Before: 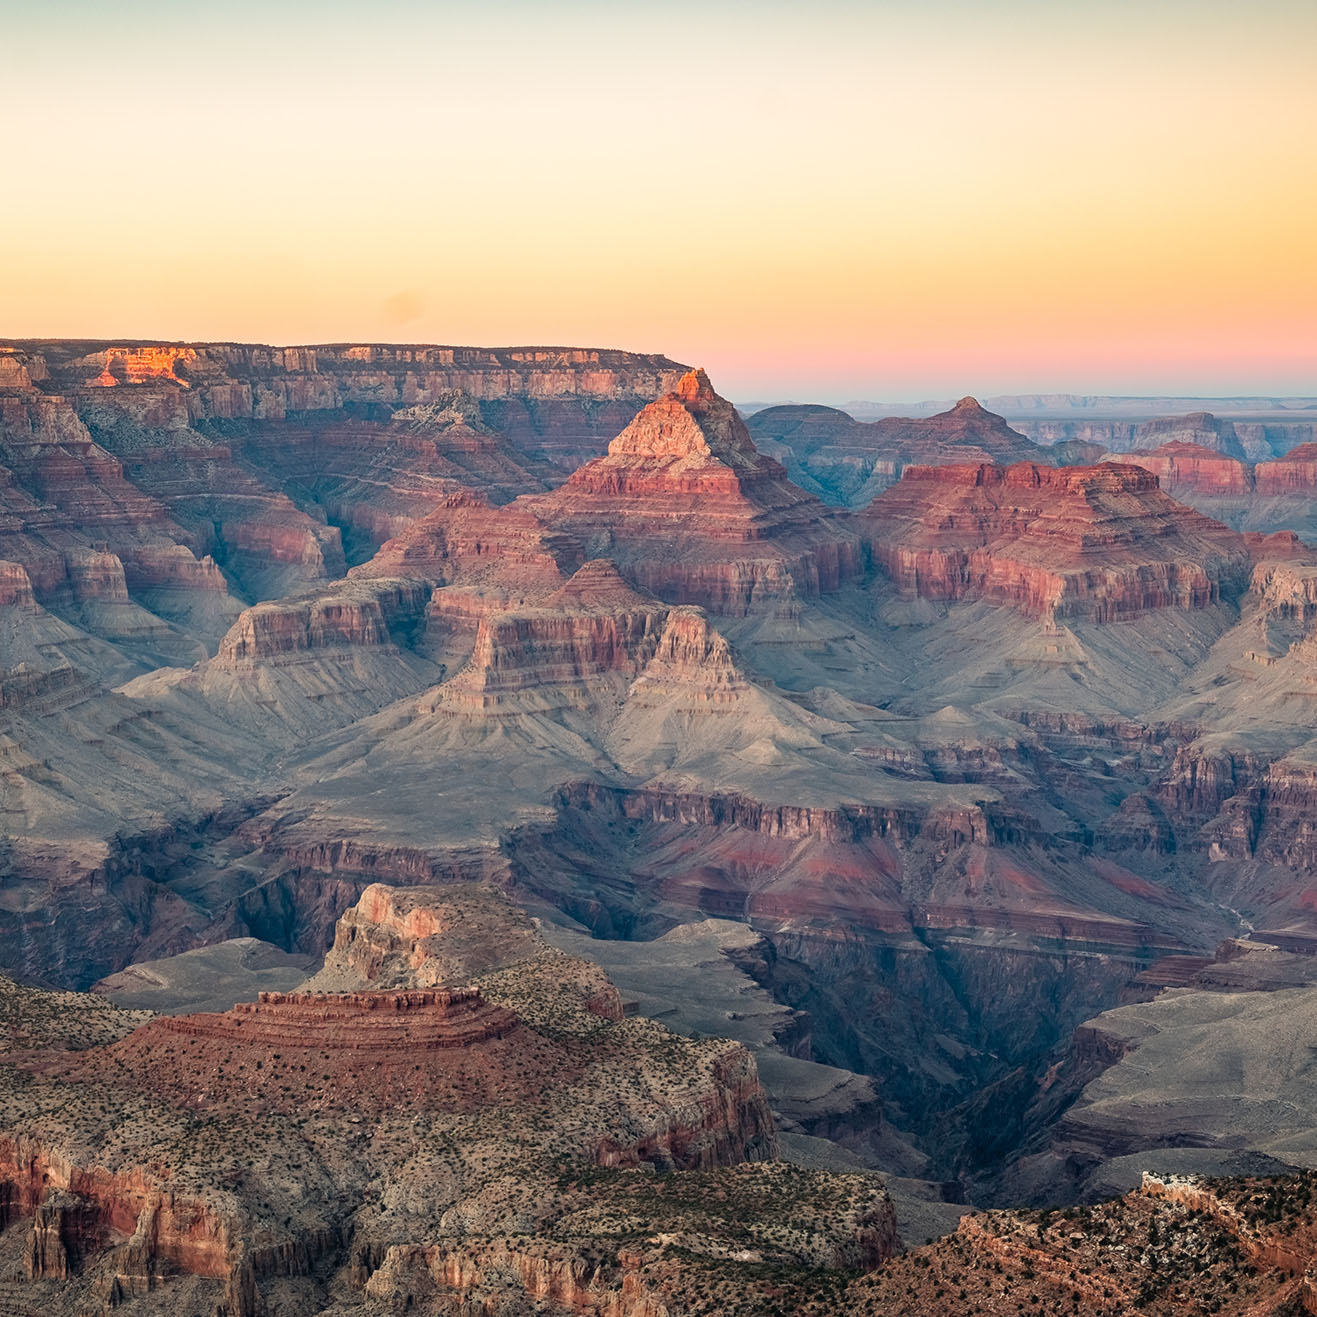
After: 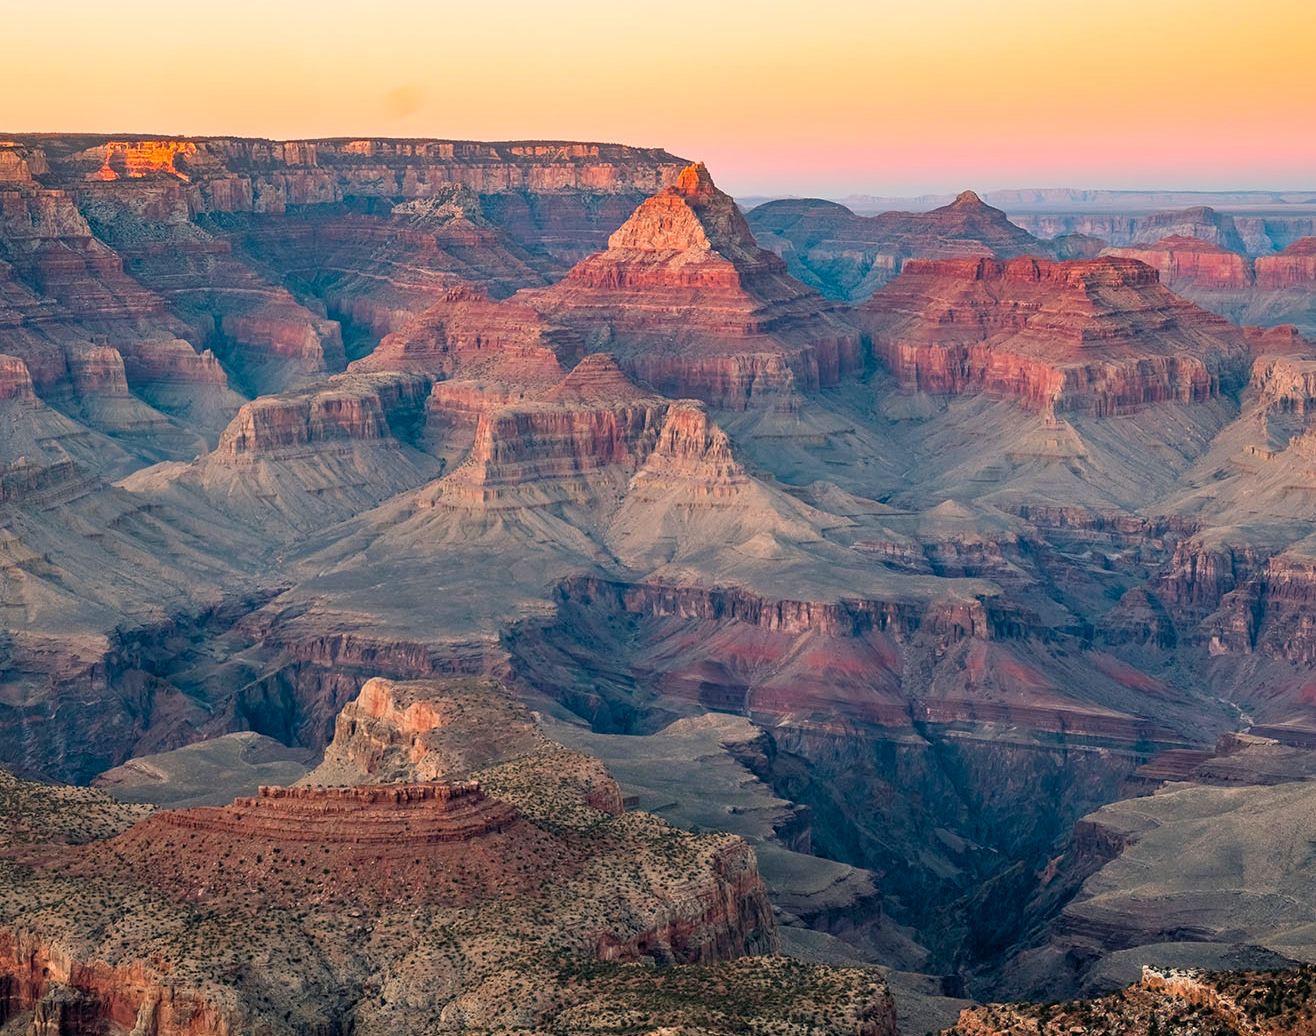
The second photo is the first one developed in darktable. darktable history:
crop and rotate: top 15.774%, bottom 5.506%
color balance rgb: shadows lift › chroma 2%, shadows lift › hue 217.2°, power › chroma 0.25%, power › hue 60°, highlights gain › chroma 1.5%, highlights gain › hue 309.6°, global offset › luminance -0.25%, perceptual saturation grading › global saturation 15%, global vibrance 15%
